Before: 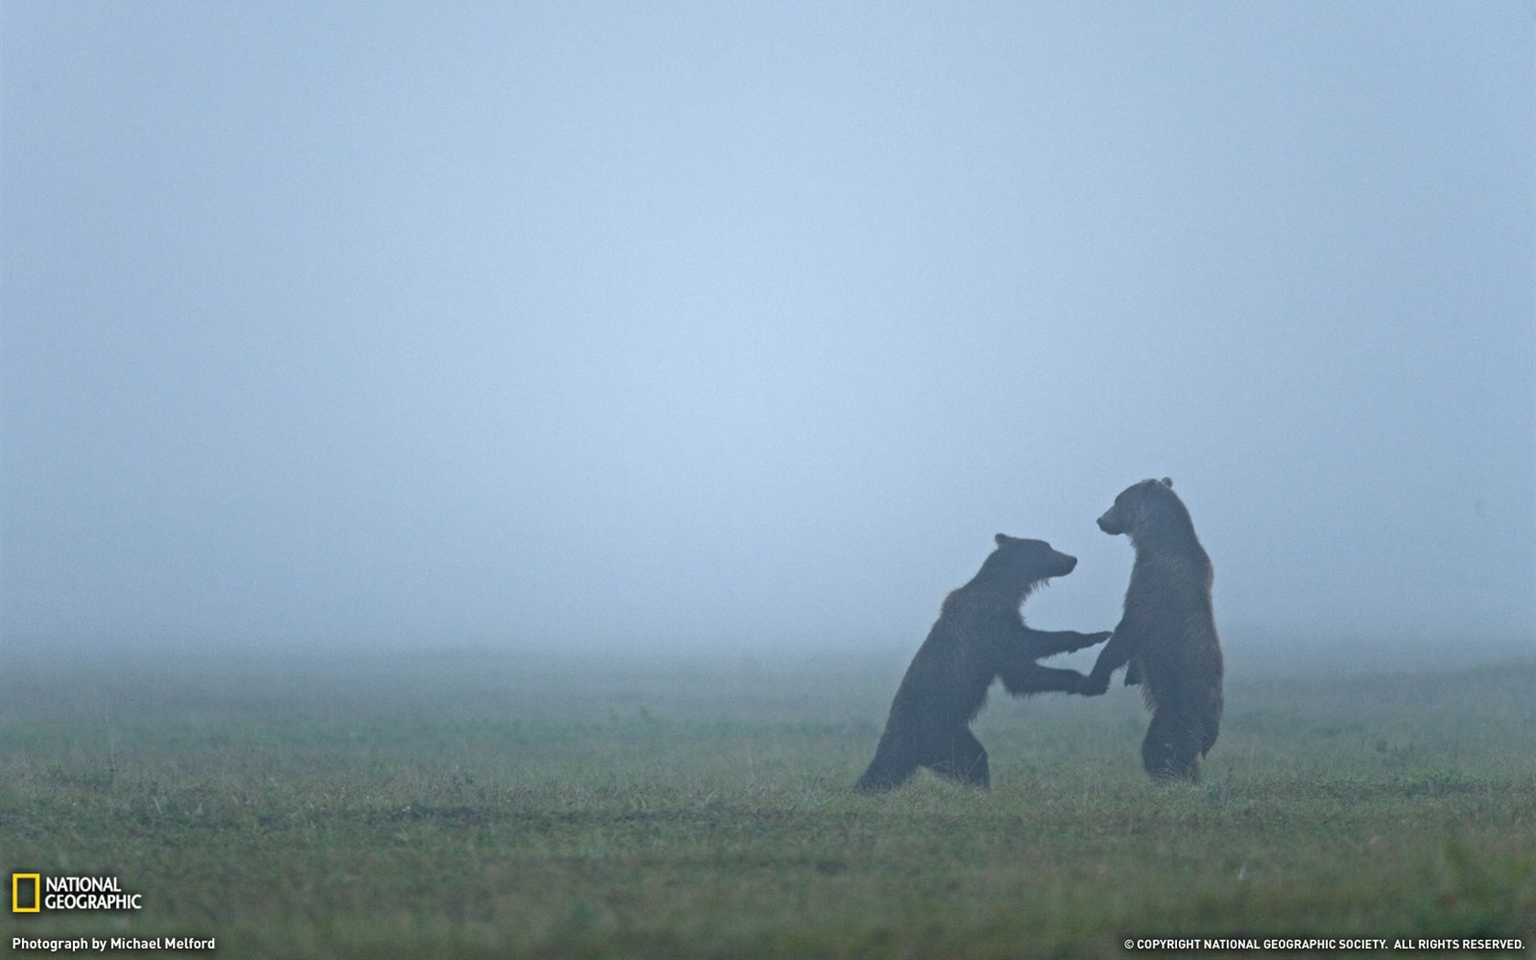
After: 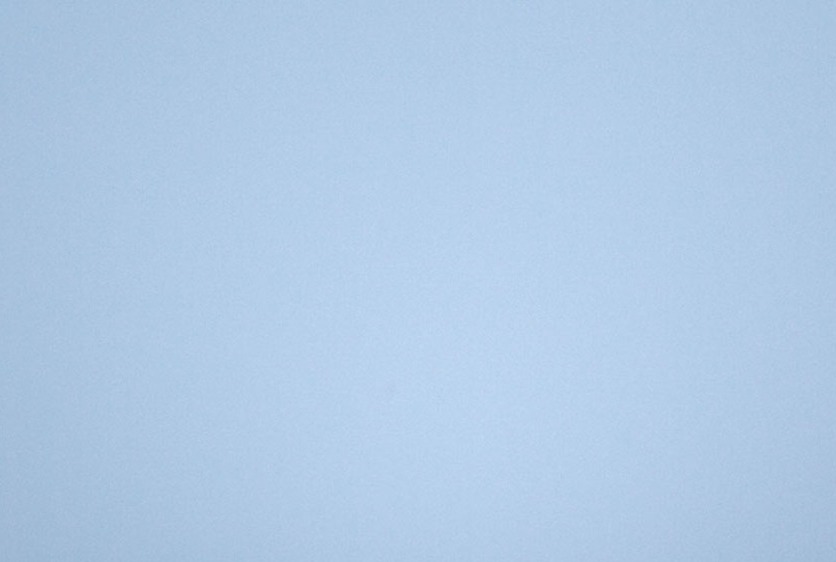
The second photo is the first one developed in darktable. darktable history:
crop: left 19.697%, right 30.504%, bottom 46.426%
